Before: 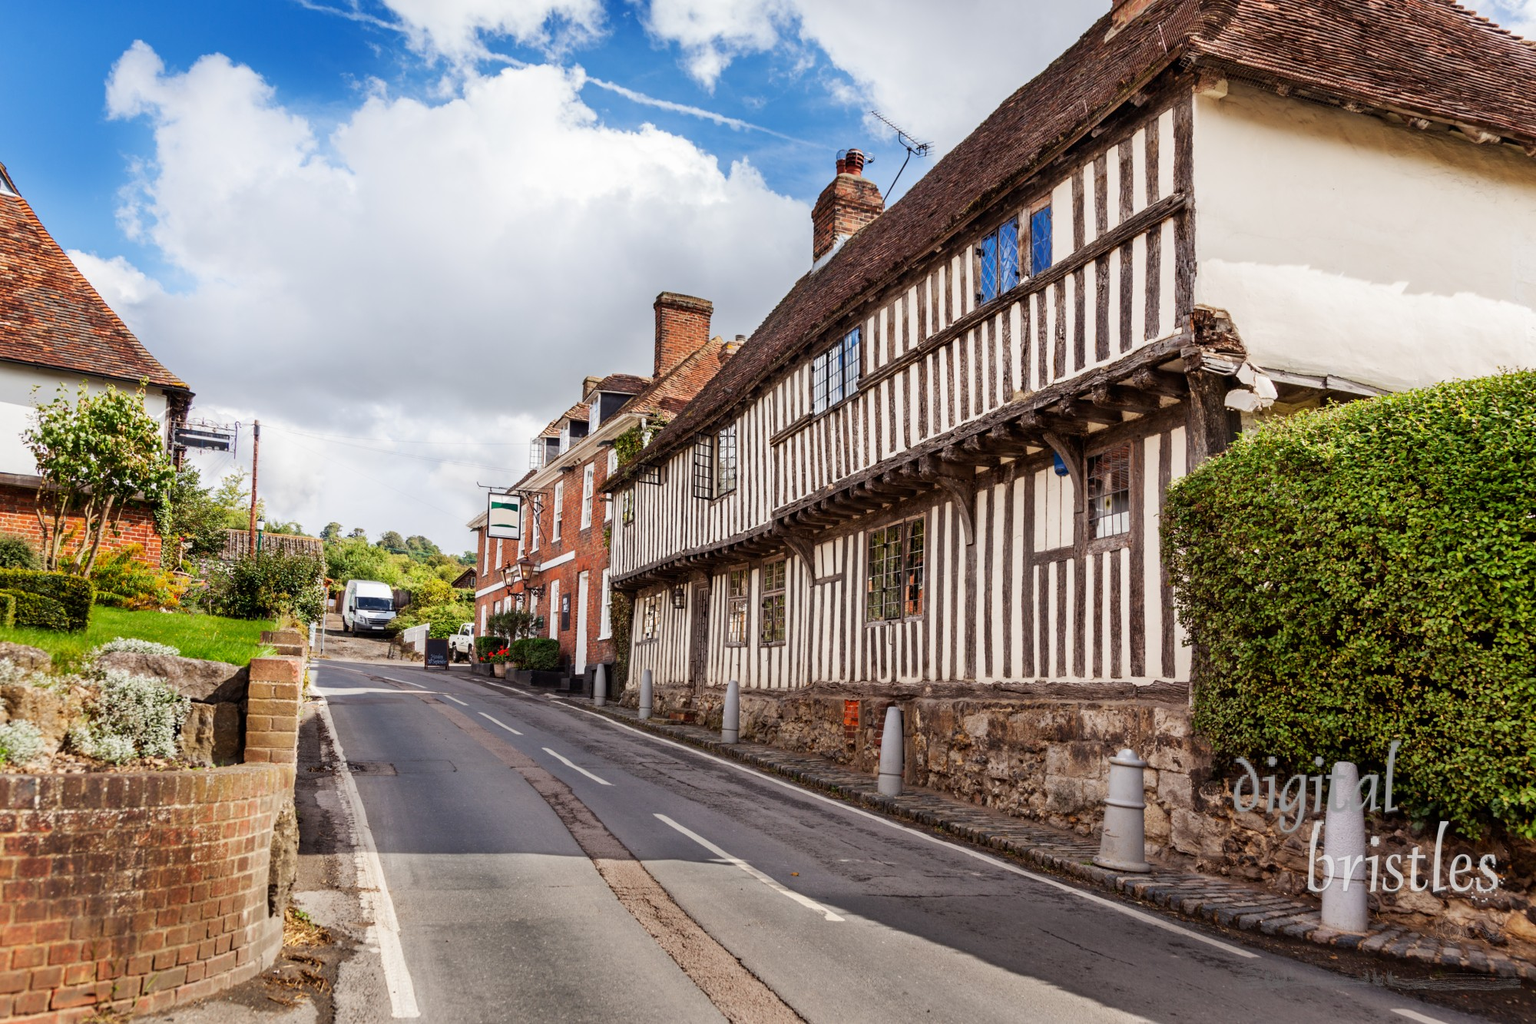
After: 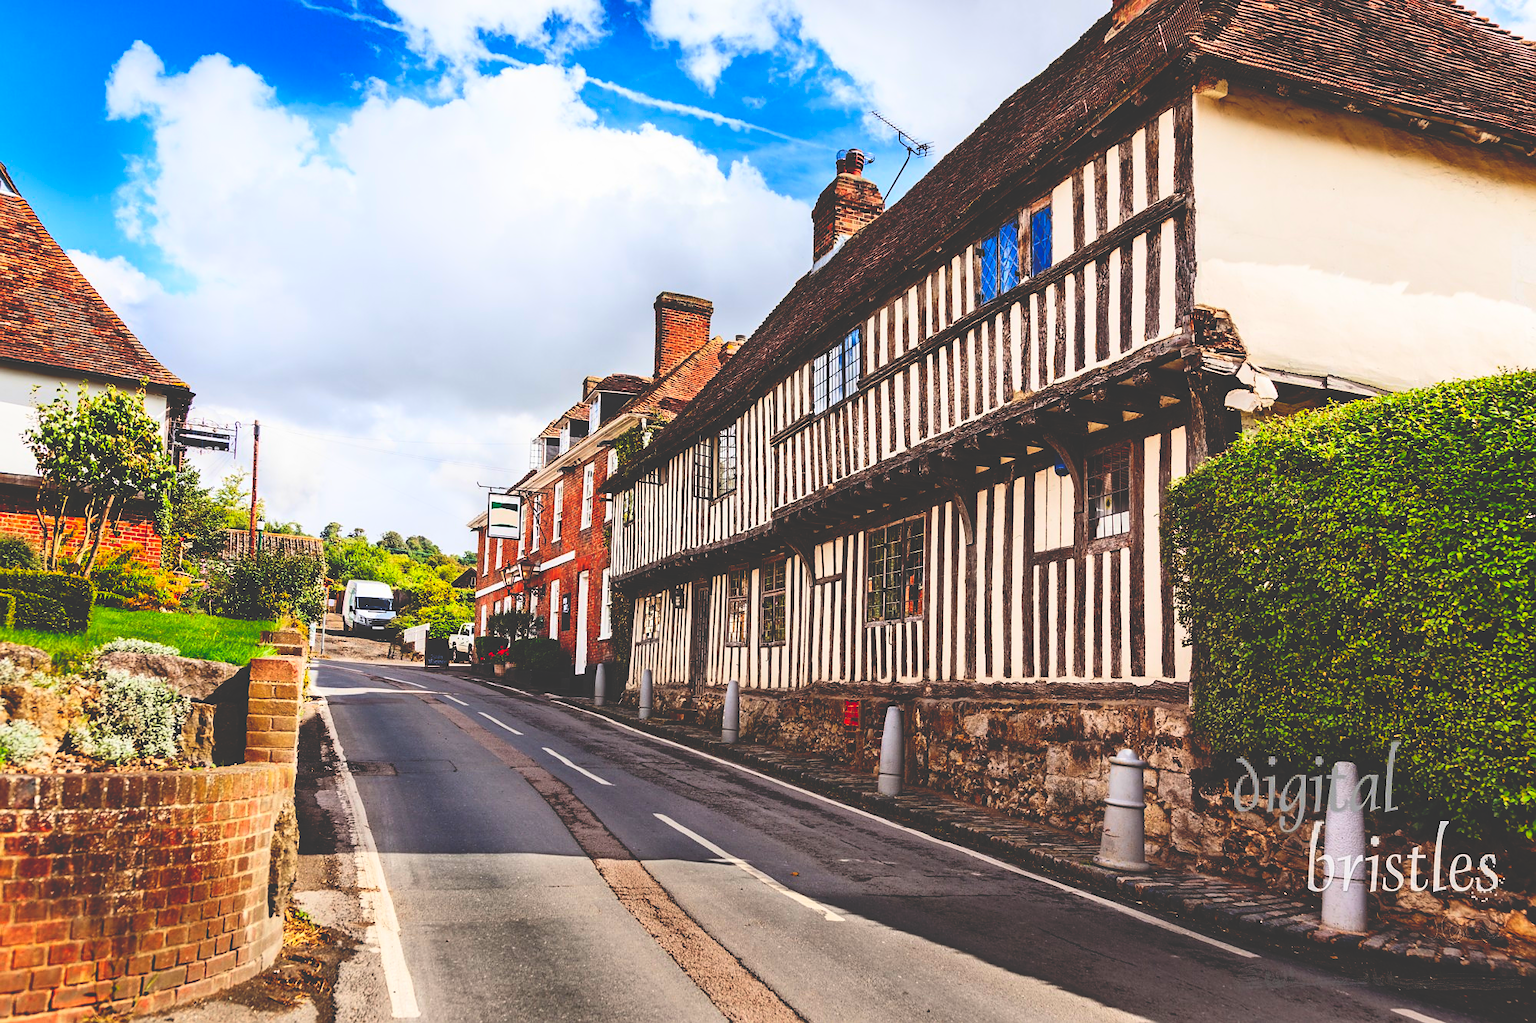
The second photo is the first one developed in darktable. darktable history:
contrast brightness saturation: contrast 0.244, brightness 0.262, saturation 0.388
sharpen: radius 0.98, amount 0.614
base curve: curves: ch0 [(0, 0.02) (0.083, 0.036) (1, 1)], preserve colors none
